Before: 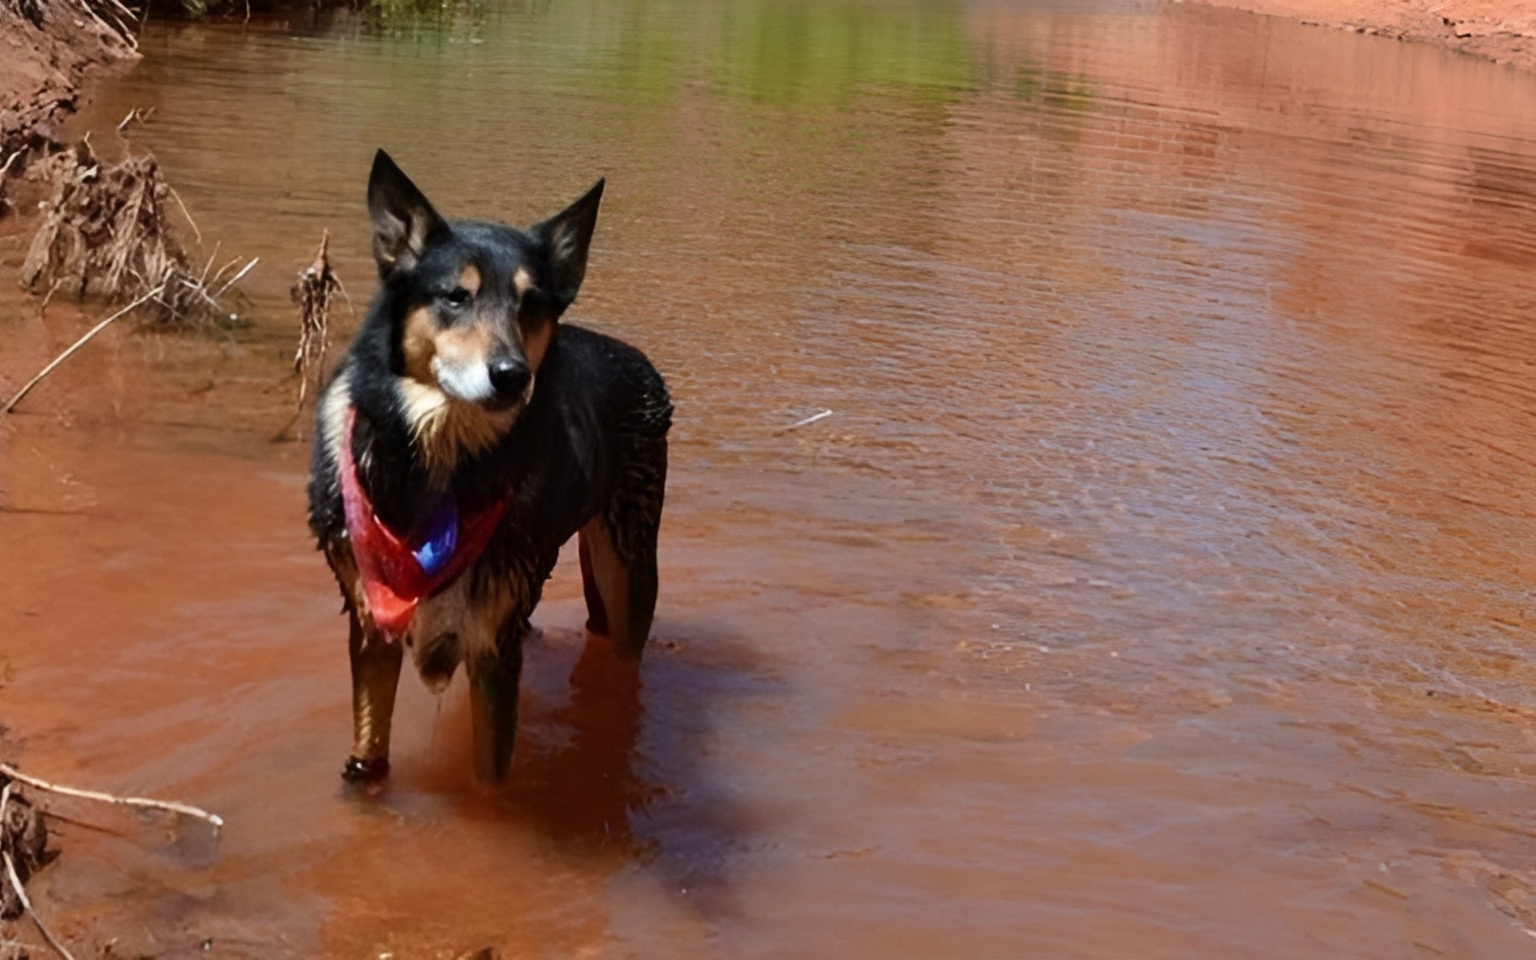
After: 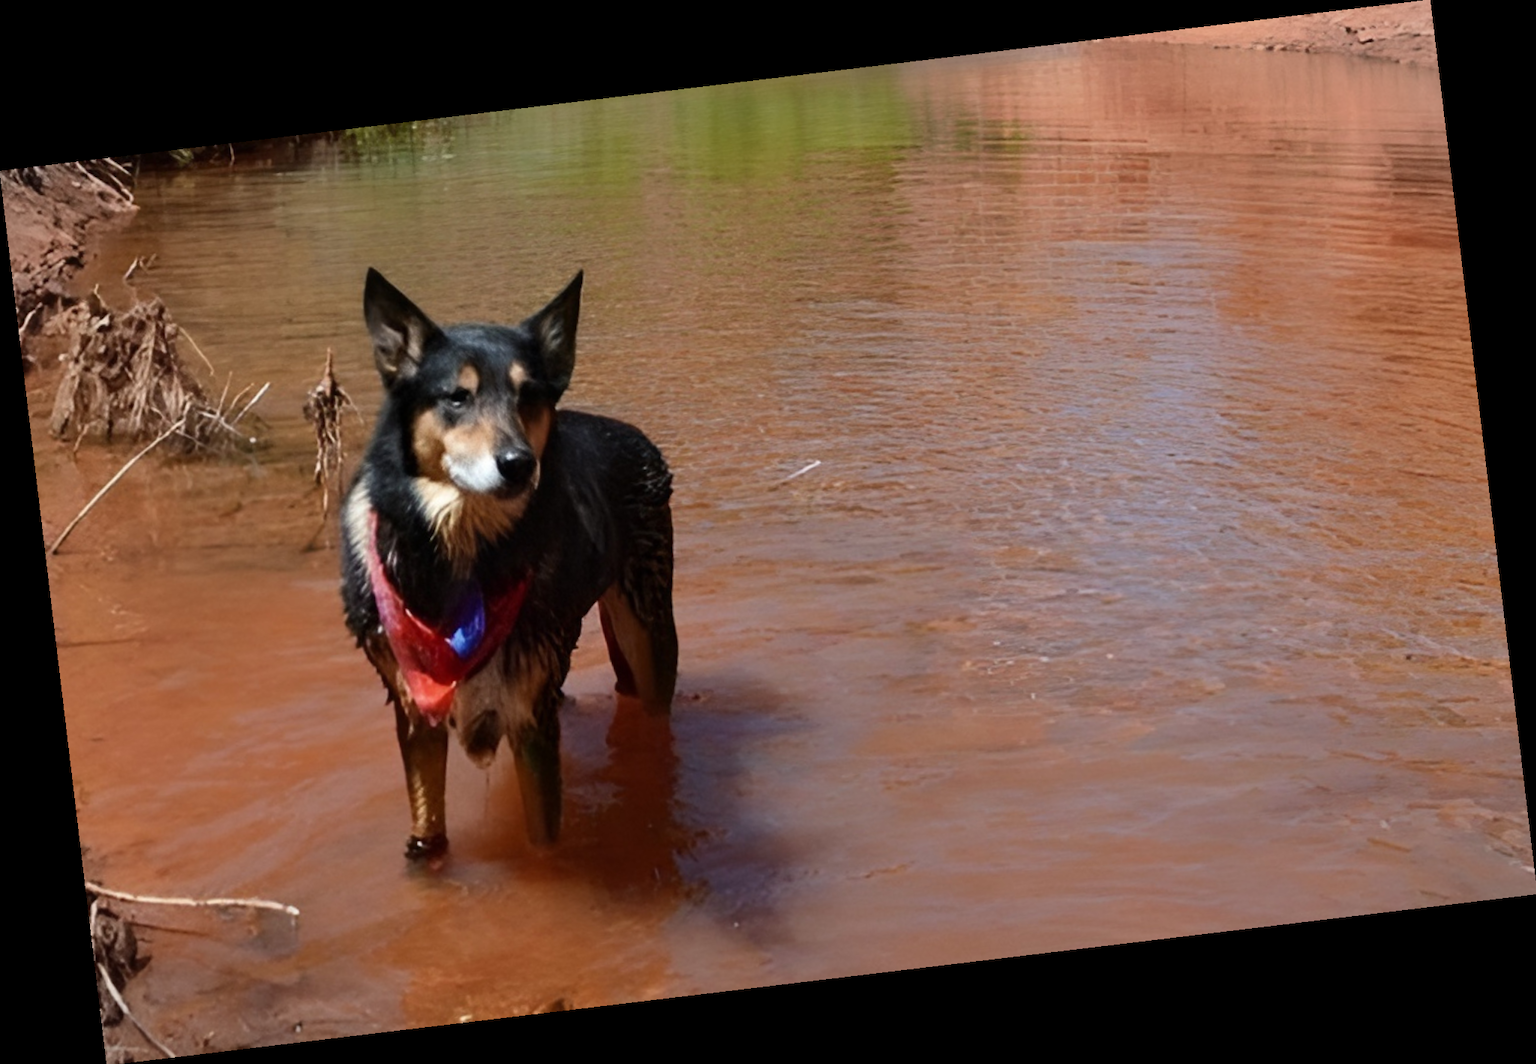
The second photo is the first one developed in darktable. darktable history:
rotate and perspective: rotation -6.83°, automatic cropping off
vignetting: fall-off start 100%, brightness -0.282, width/height ratio 1.31
